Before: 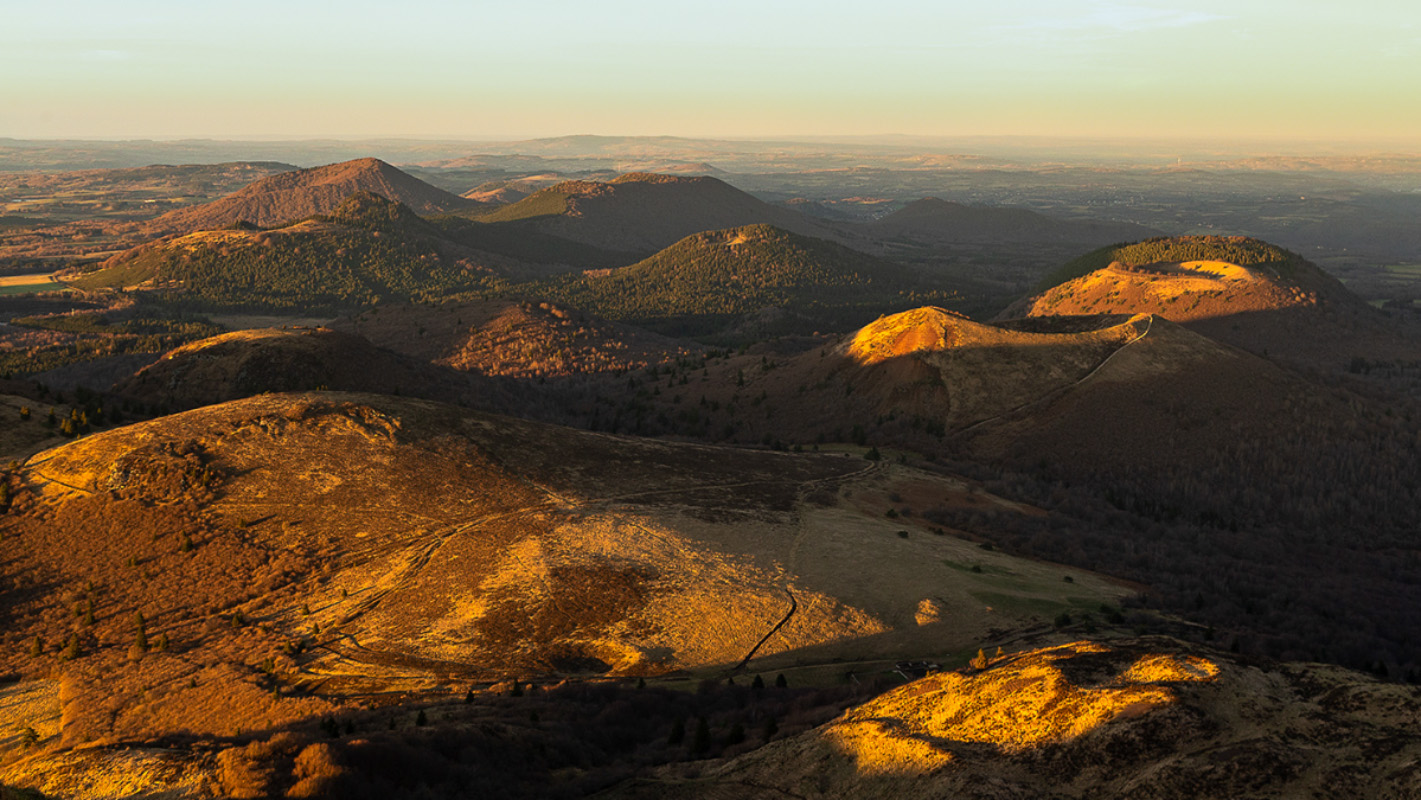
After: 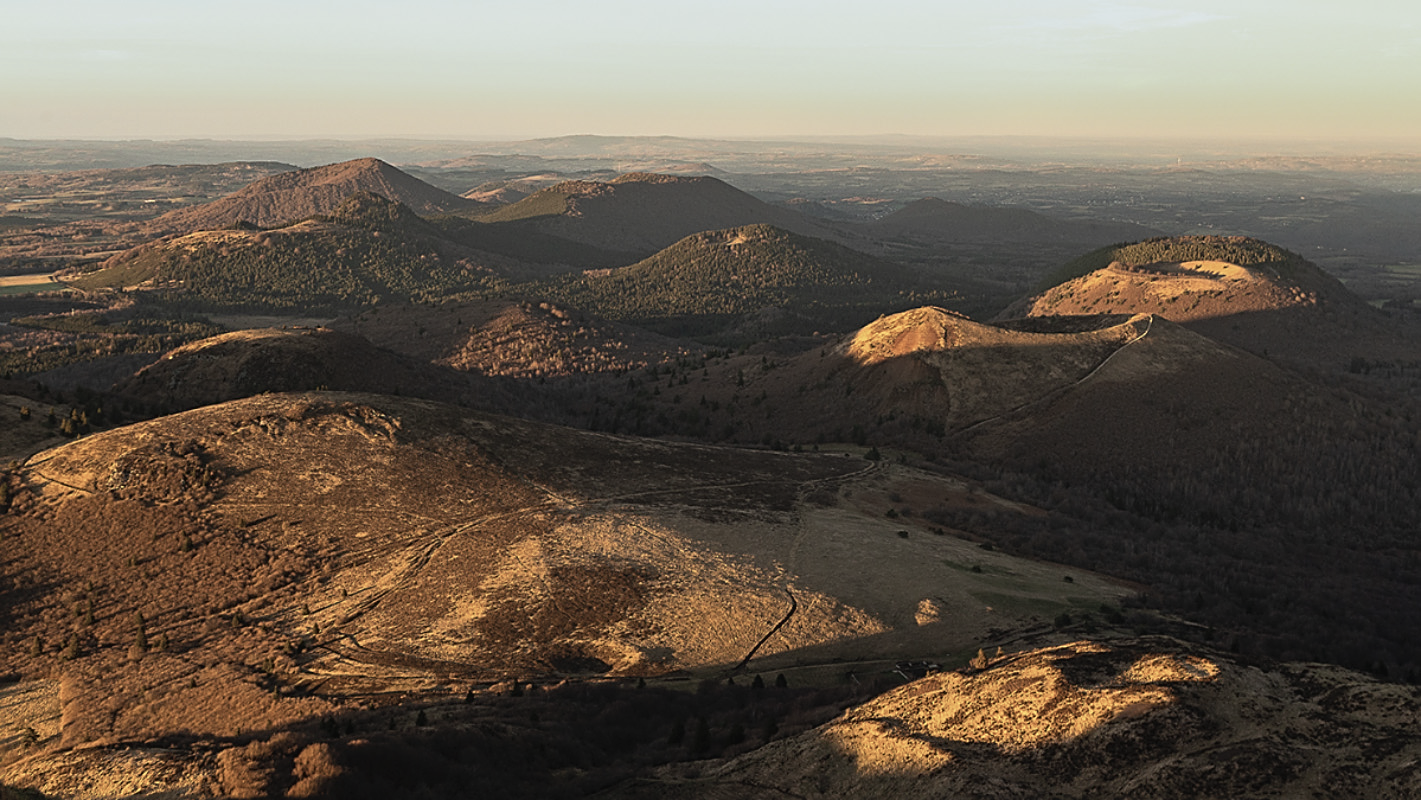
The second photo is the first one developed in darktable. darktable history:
sharpen: on, module defaults
contrast brightness saturation: contrast -0.052, saturation -0.401
